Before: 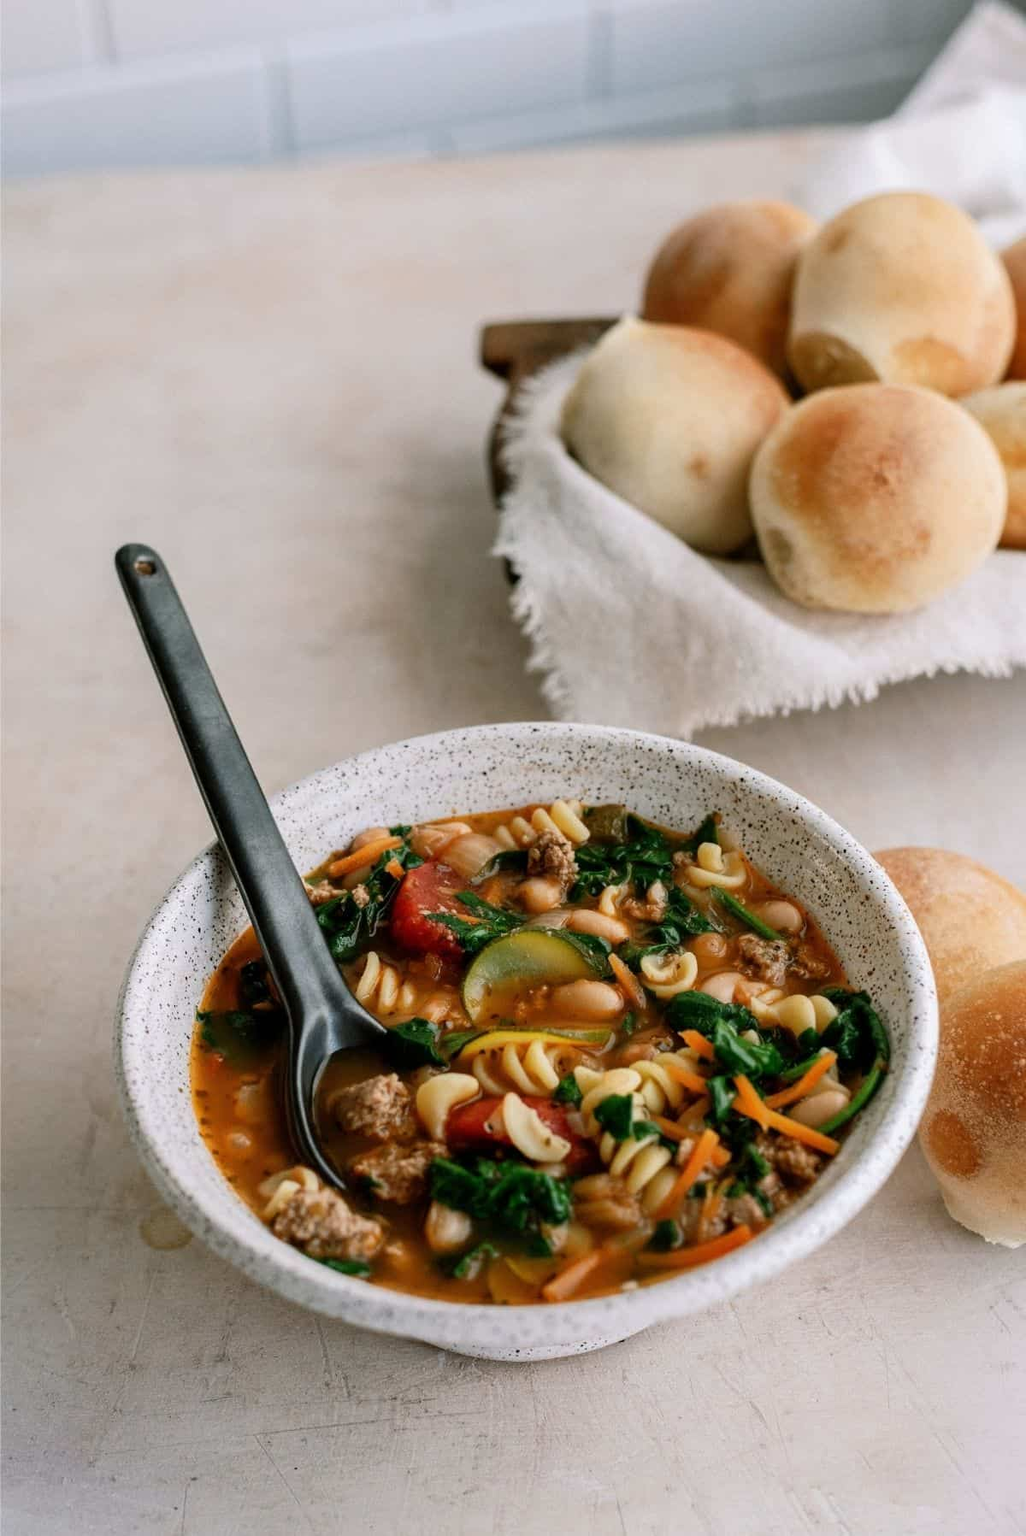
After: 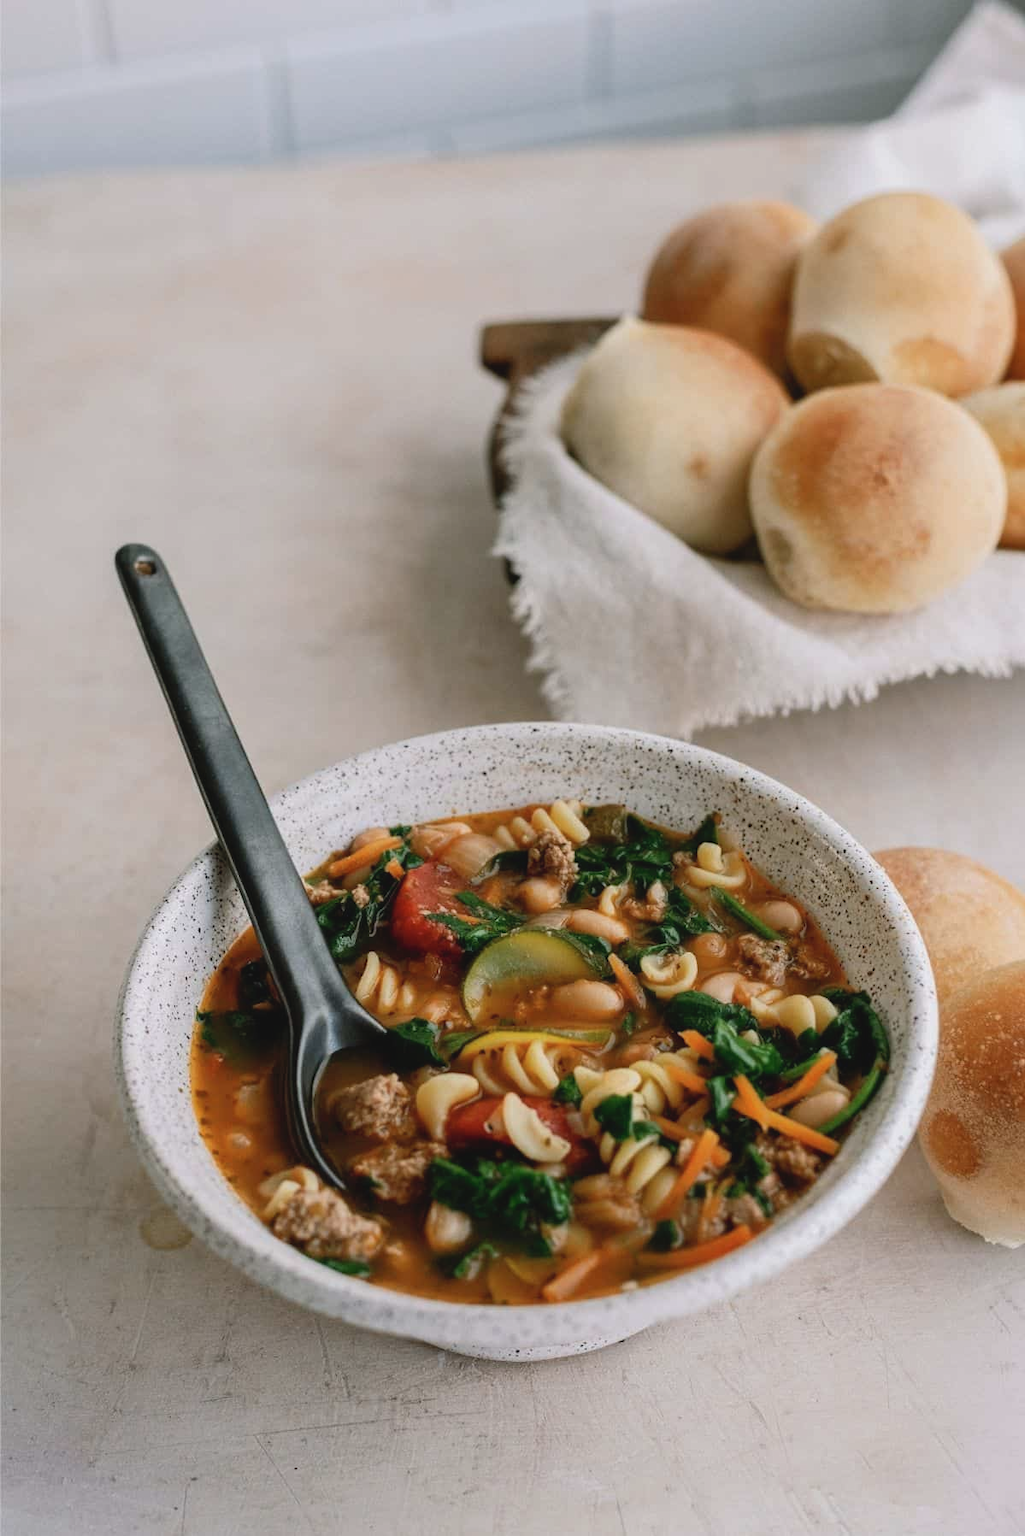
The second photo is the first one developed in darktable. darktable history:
contrast brightness saturation: contrast -0.1, saturation -0.1
